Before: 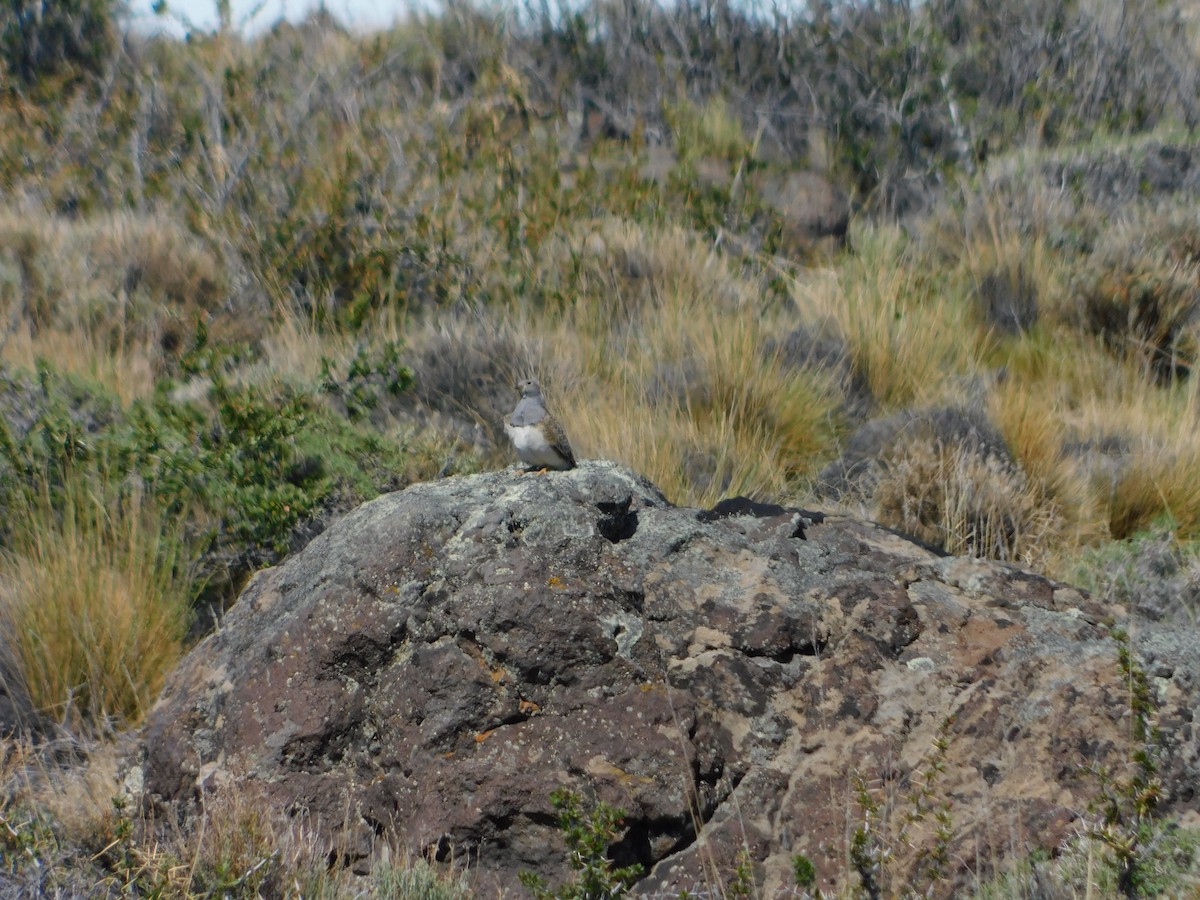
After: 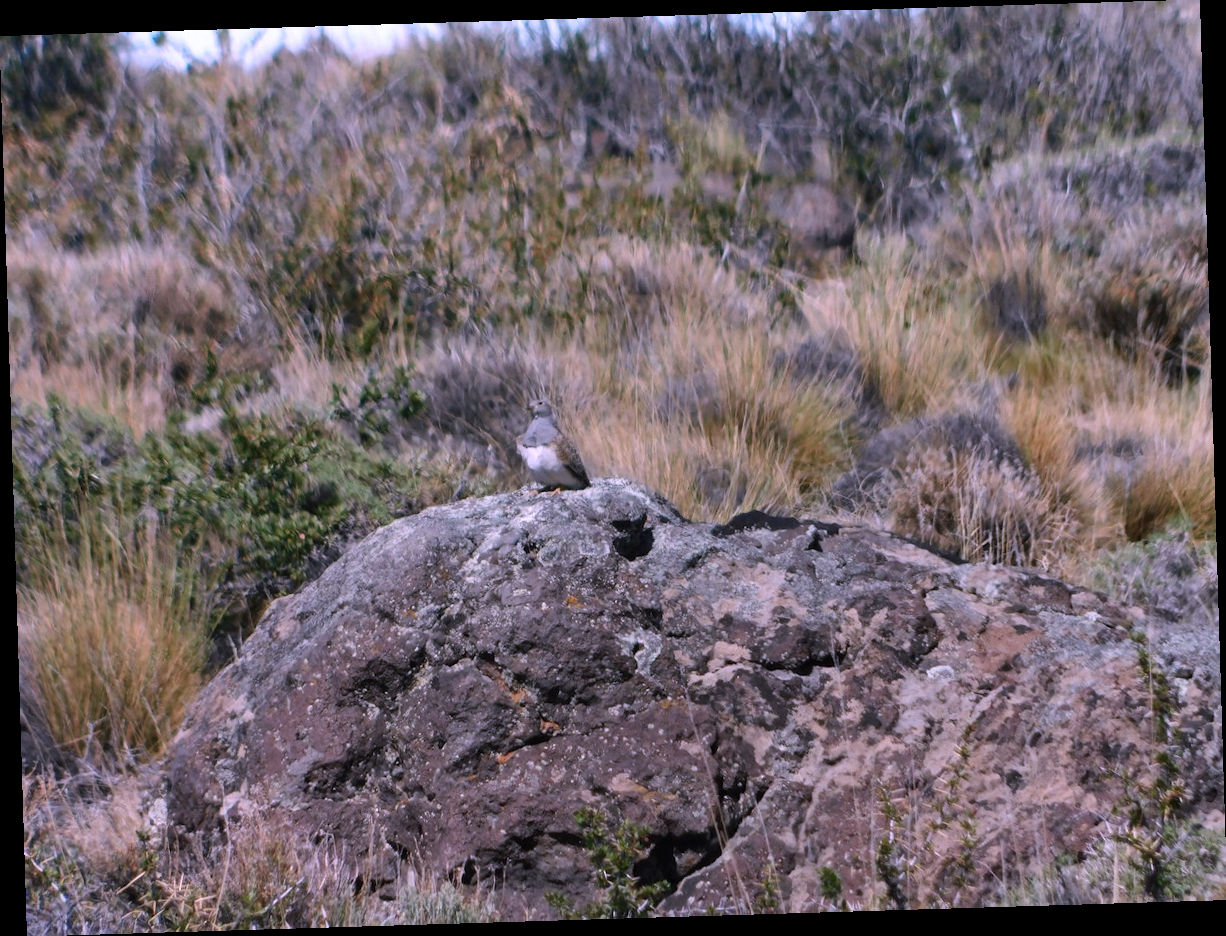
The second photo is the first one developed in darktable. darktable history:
tone equalizer: -8 EV -0.417 EV, -7 EV -0.389 EV, -6 EV -0.333 EV, -5 EV -0.222 EV, -3 EV 0.222 EV, -2 EV 0.333 EV, -1 EV 0.389 EV, +0 EV 0.417 EV, edges refinement/feathering 500, mask exposure compensation -1.57 EV, preserve details no
color correction: highlights a* 15.03, highlights b* -25.07
rotate and perspective: rotation -1.75°, automatic cropping off
